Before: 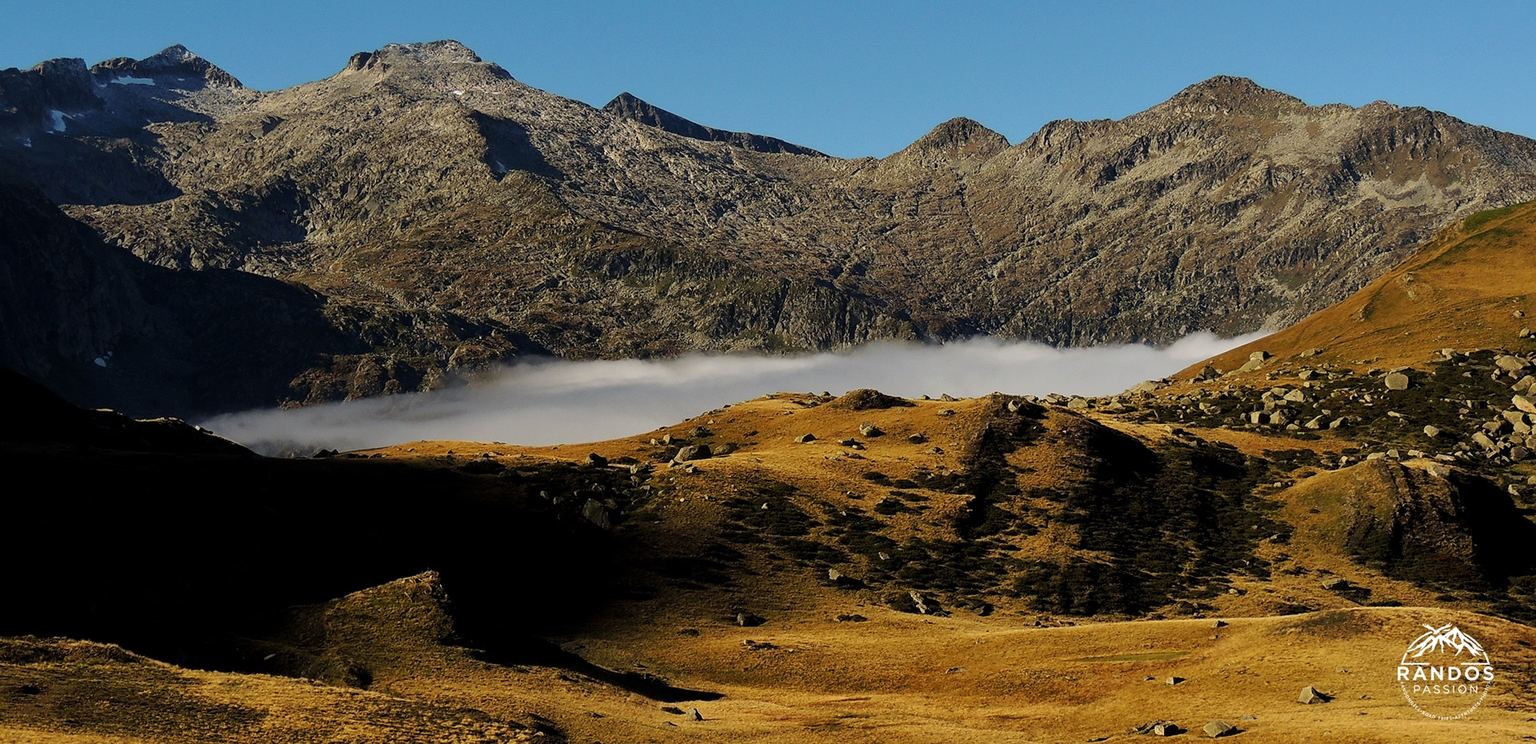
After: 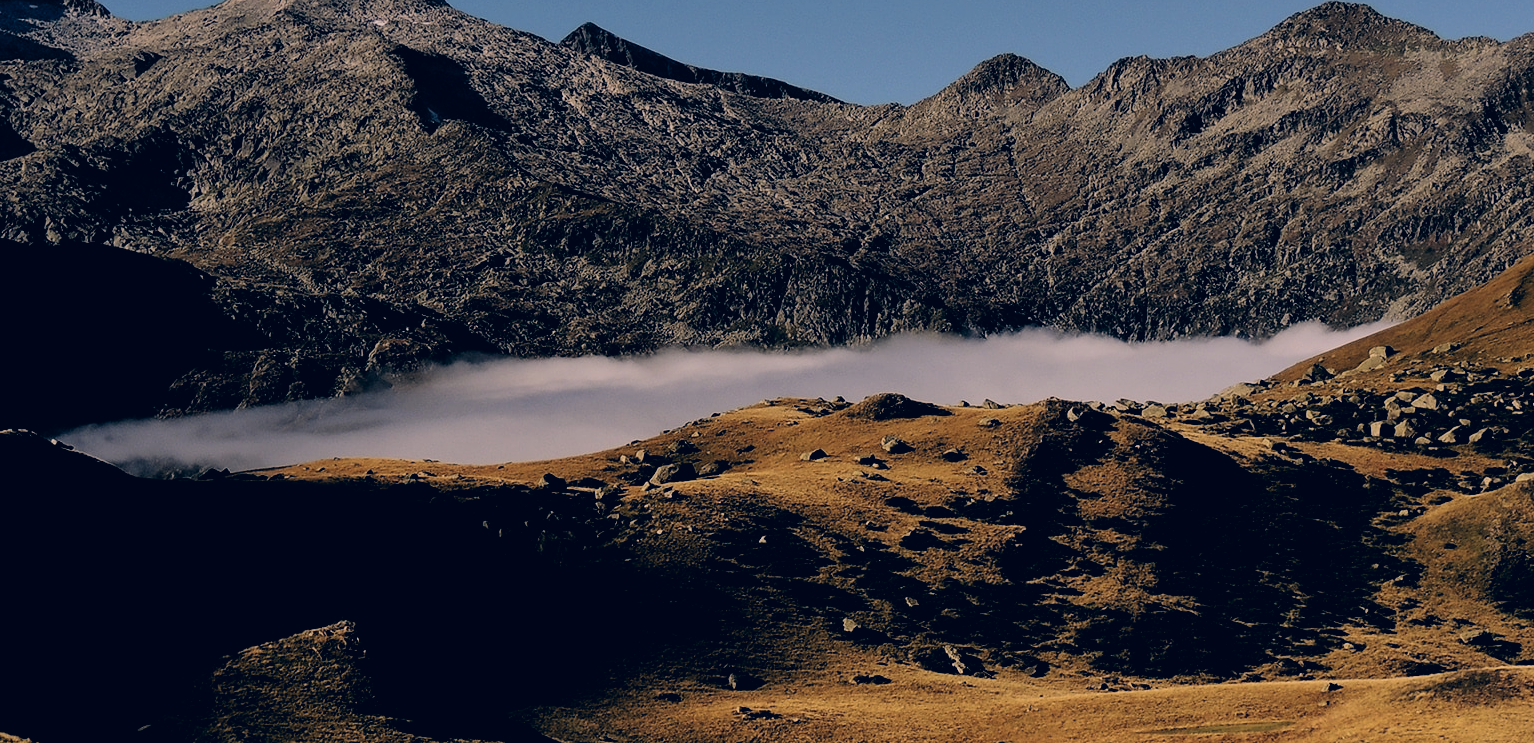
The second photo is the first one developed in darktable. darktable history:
crop and rotate: left 10.071%, top 10.071%, right 10.02%, bottom 10.02%
filmic rgb: black relative exposure -5 EV, hardness 2.88, contrast 1.2
graduated density: on, module defaults
color correction: highlights a* 14.46, highlights b* 5.85, shadows a* -5.53, shadows b* -15.24, saturation 0.85
